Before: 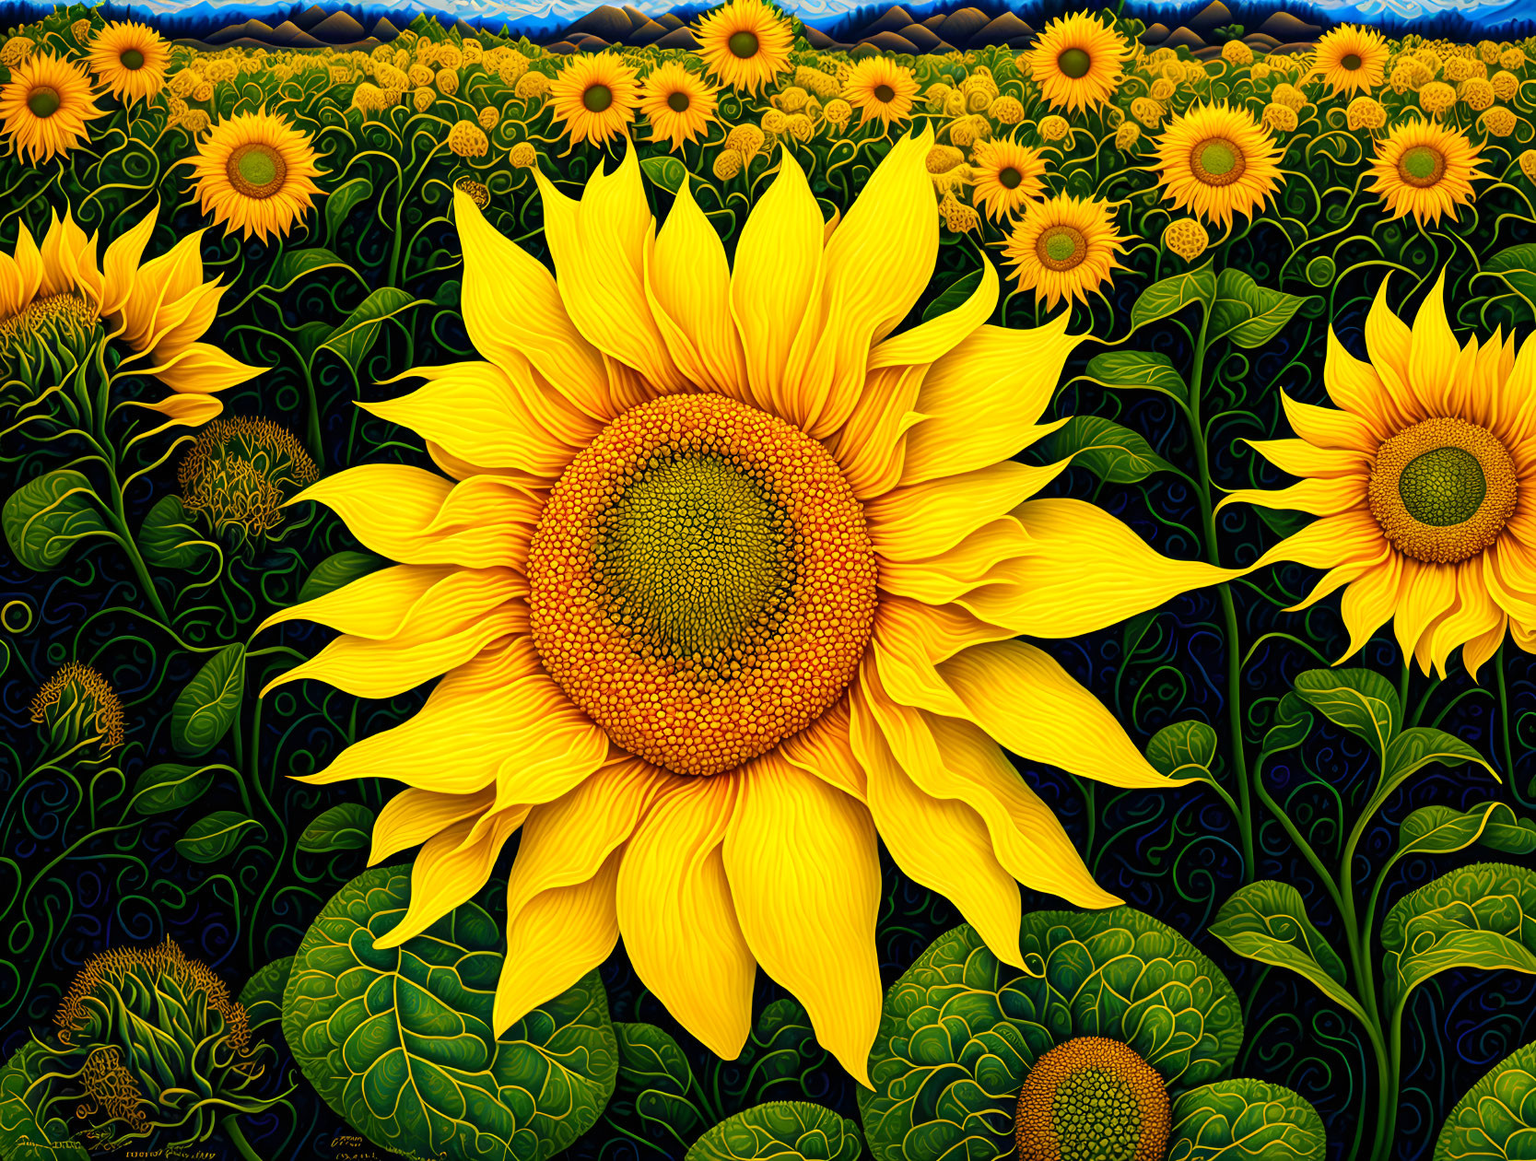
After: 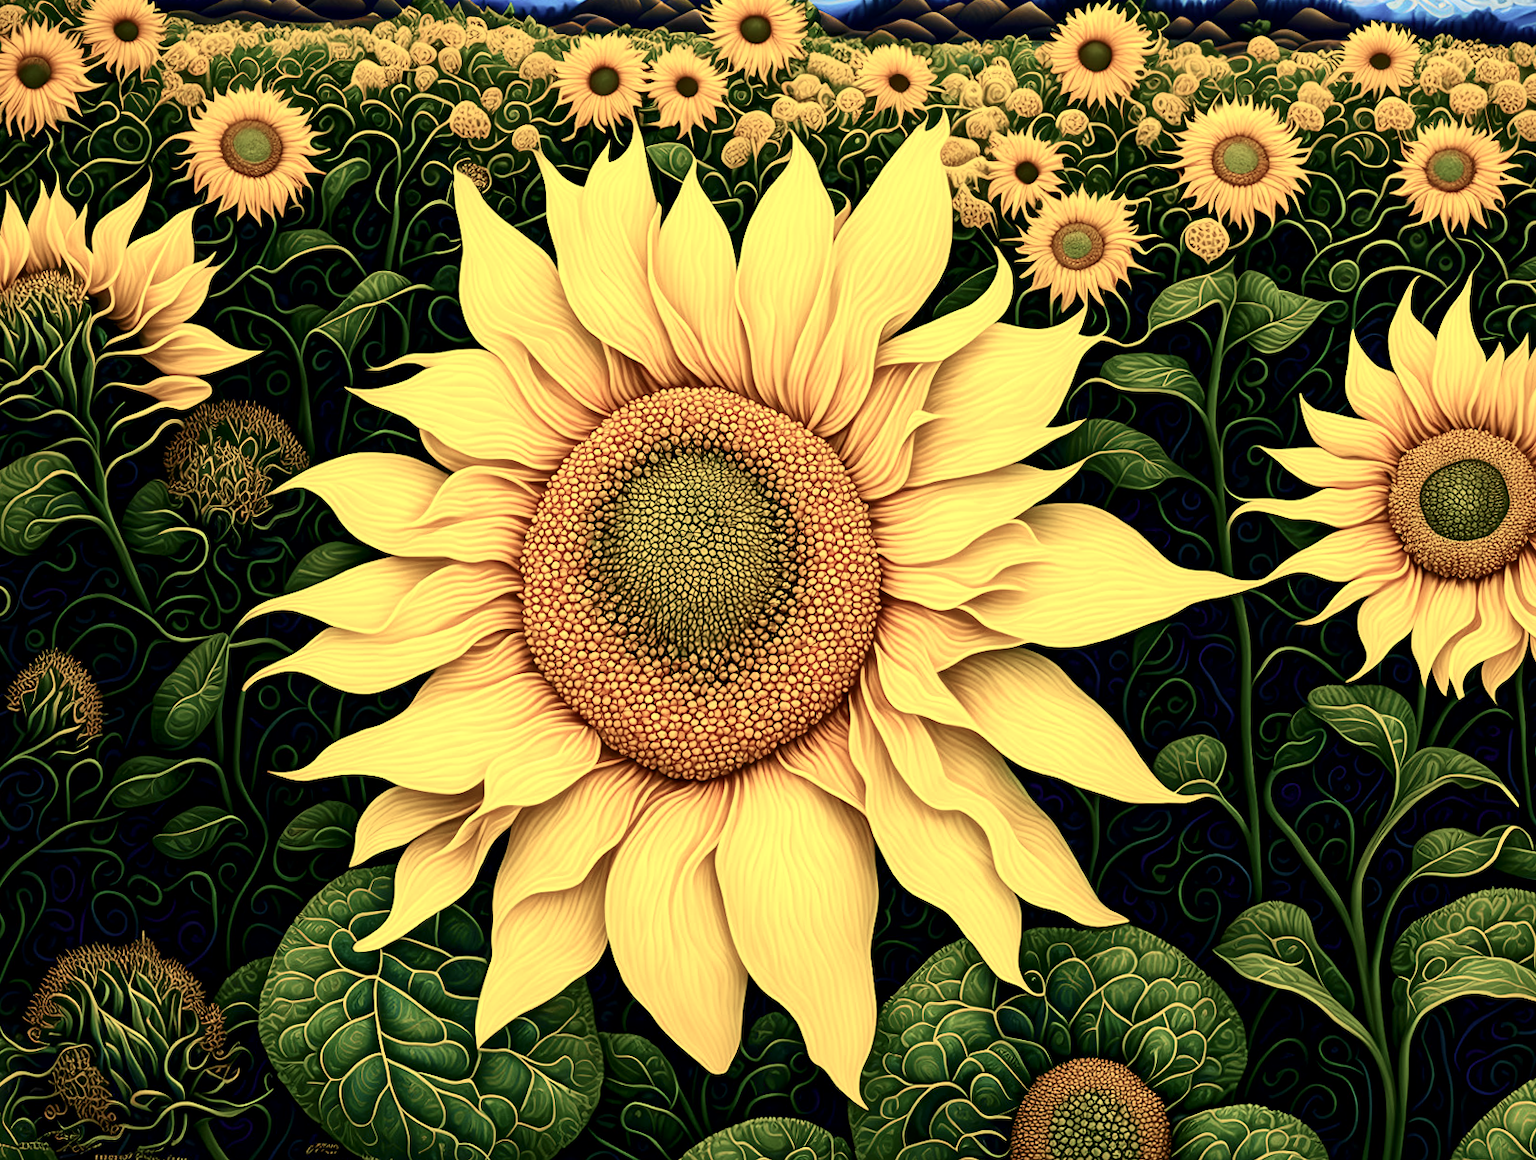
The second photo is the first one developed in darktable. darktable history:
contrast brightness saturation: contrast 0.252, saturation -0.313
crop and rotate: angle -1.27°
local contrast: mode bilateral grid, contrast 21, coarseness 50, detail 130%, midtone range 0.2
